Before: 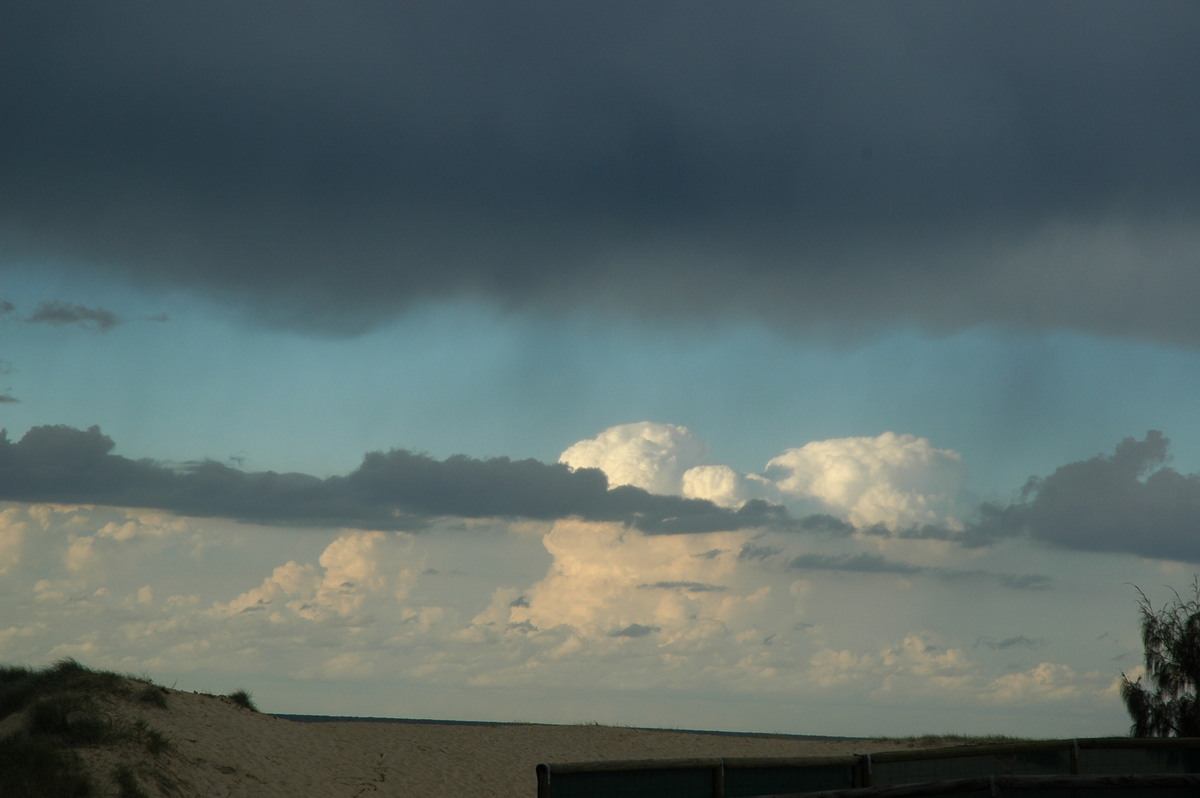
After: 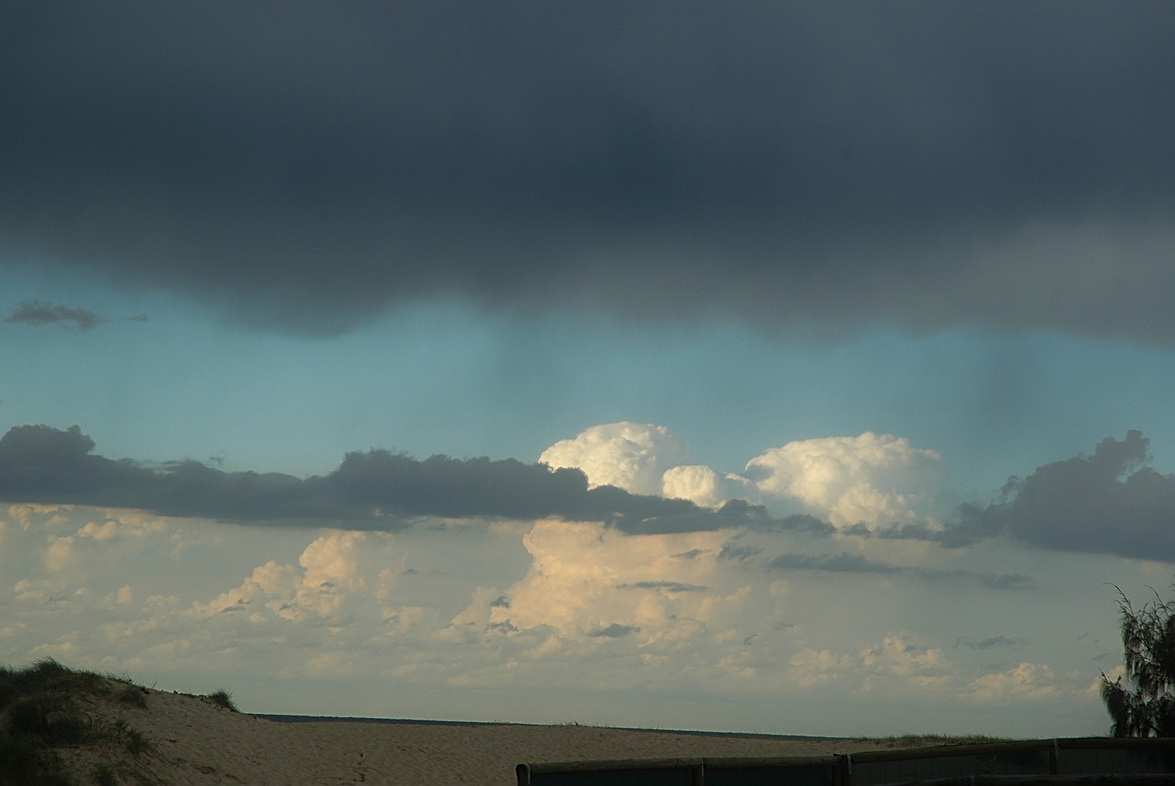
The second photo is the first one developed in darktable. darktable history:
contrast equalizer: y [[0.5, 0.488, 0.462, 0.461, 0.491, 0.5], [0.5 ×6], [0.5 ×6], [0 ×6], [0 ×6]]
crop: left 1.738%, right 0.275%, bottom 1.473%
sharpen: on, module defaults
